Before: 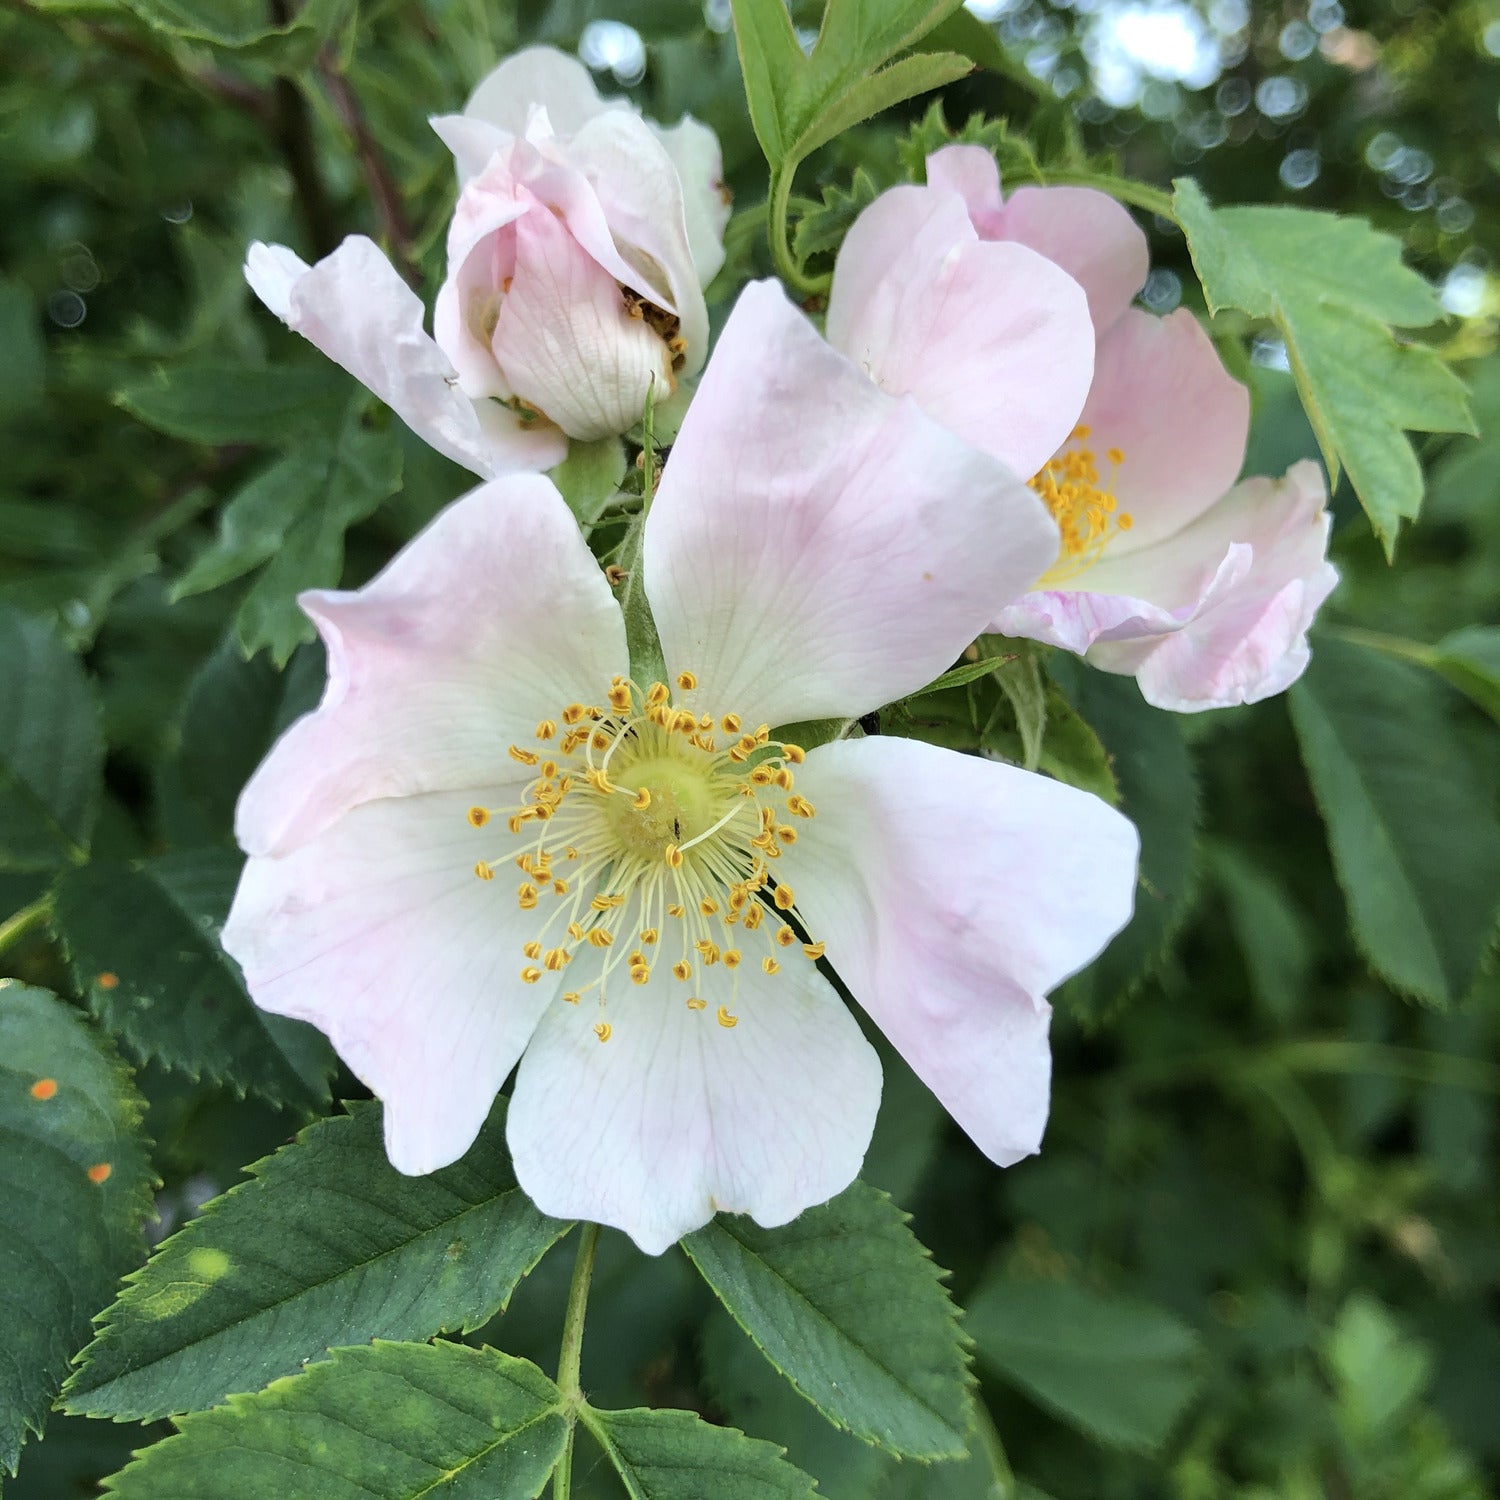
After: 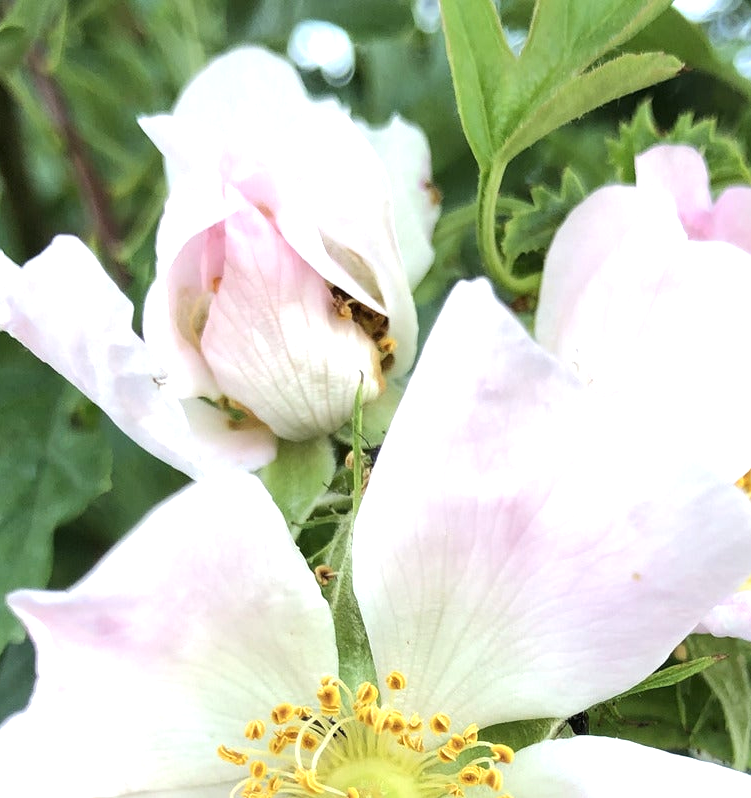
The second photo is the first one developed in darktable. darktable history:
crop: left 19.456%, right 30.458%, bottom 46.766%
exposure: black level correction 0, exposure 0.693 EV, compensate exposure bias true, compensate highlight preservation false
contrast brightness saturation: saturation -0.026
